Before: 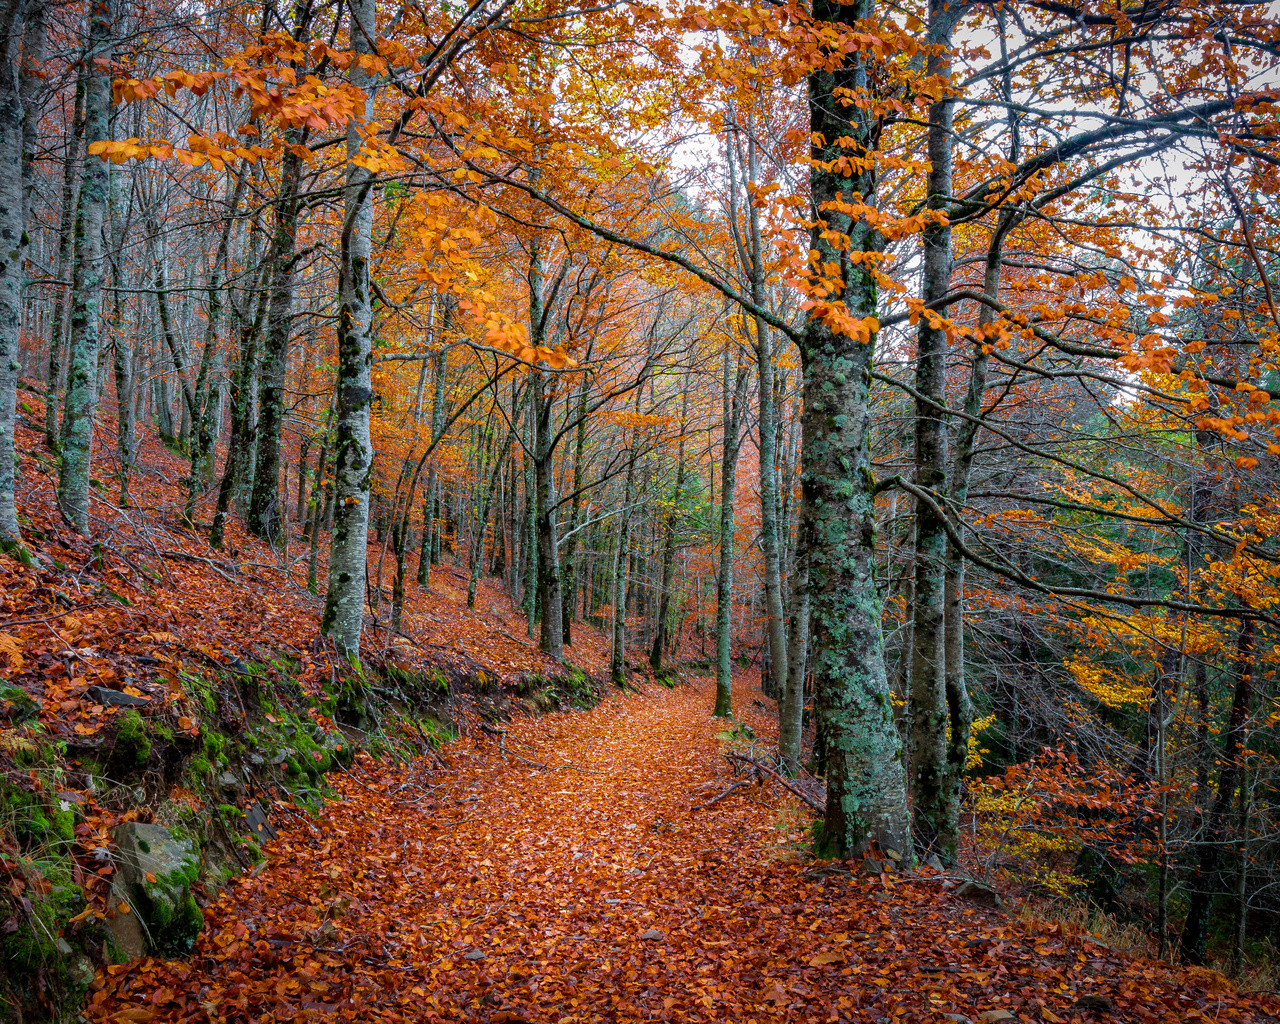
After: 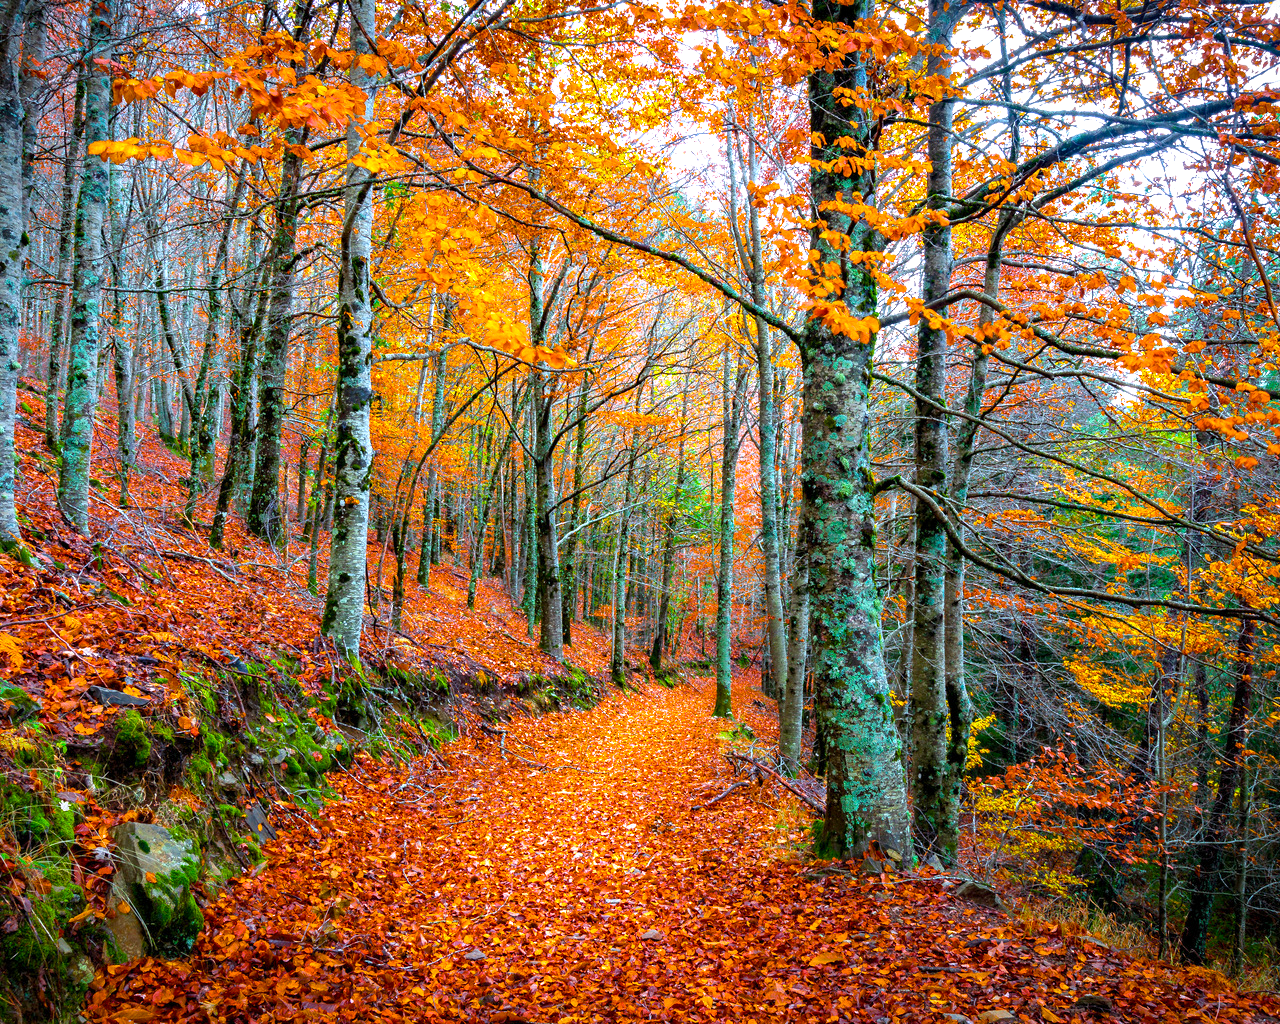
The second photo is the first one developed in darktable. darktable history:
exposure: exposure 0.935 EV, compensate highlight preservation false
color balance rgb: perceptual saturation grading › global saturation 40%, global vibrance 15%
